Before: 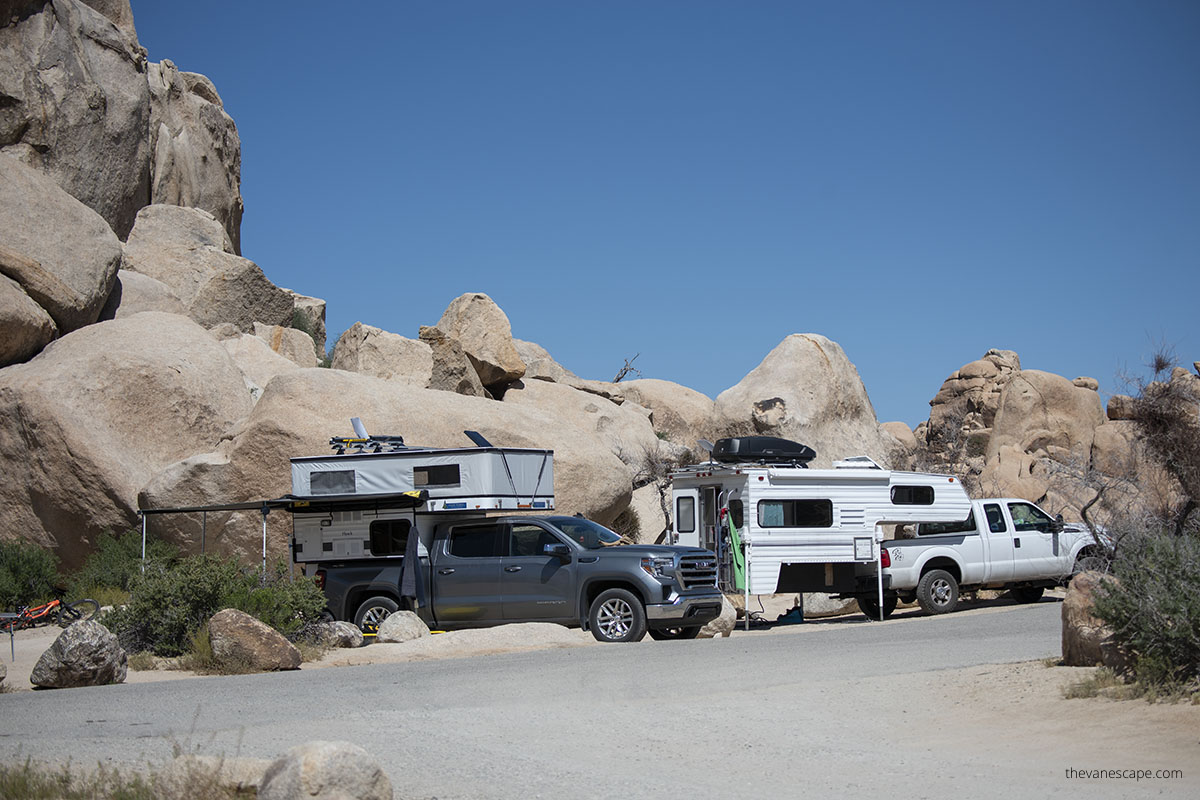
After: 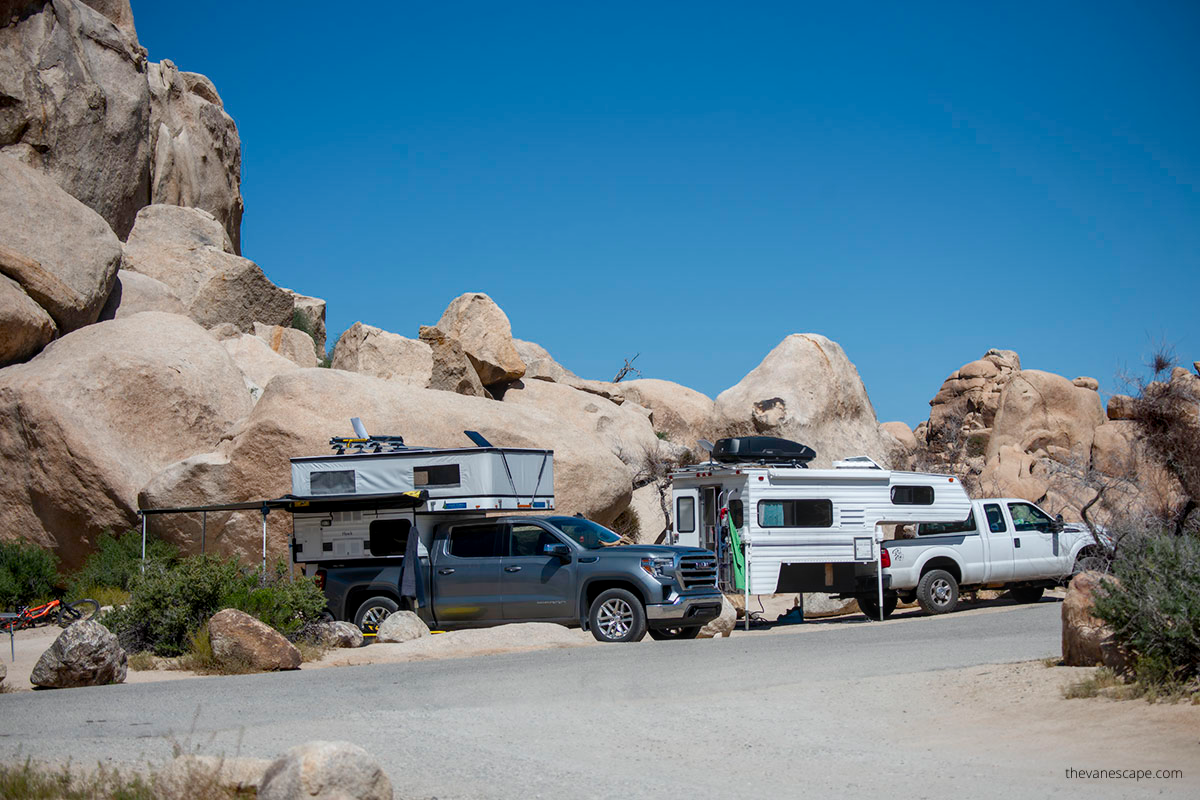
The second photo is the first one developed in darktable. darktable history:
color balance rgb: perceptual saturation grading › global saturation 20%, perceptual saturation grading › highlights -25%, perceptual saturation grading › shadows 25%
contrast equalizer: y [[0.5 ×4, 0.467, 0.376], [0.5 ×6], [0.5 ×6], [0 ×6], [0 ×6]]
local contrast: on, module defaults
